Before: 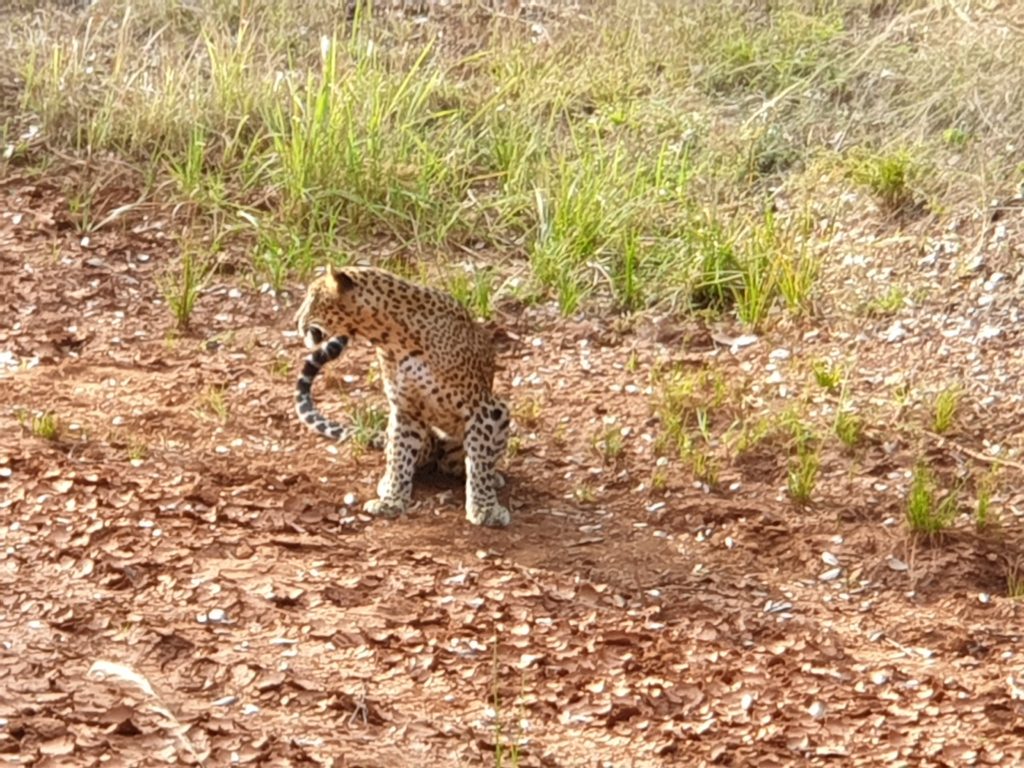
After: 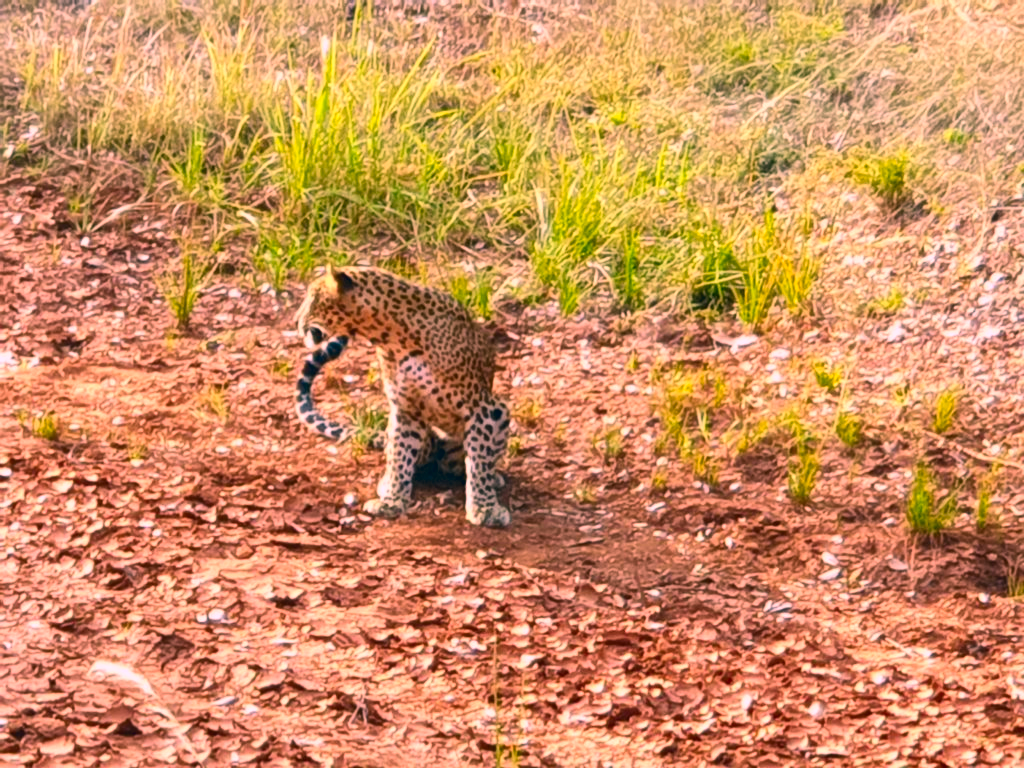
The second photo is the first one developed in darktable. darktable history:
color correction: highlights a* 16.67, highlights b* 0.279, shadows a* -14.87, shadows b* -14.45, saturation 1.49
contrast brightness saturation: contrast 0.149, brightness -0.005, saturation 0.103
